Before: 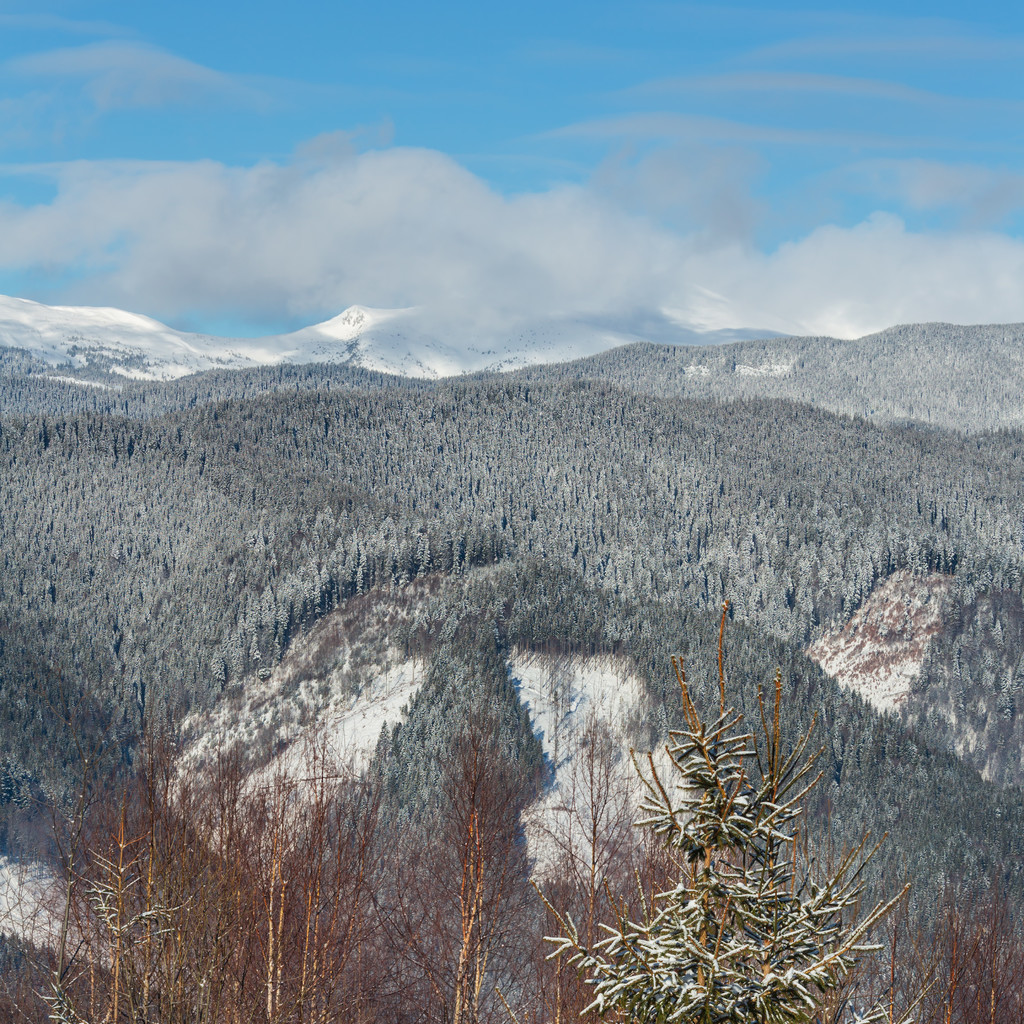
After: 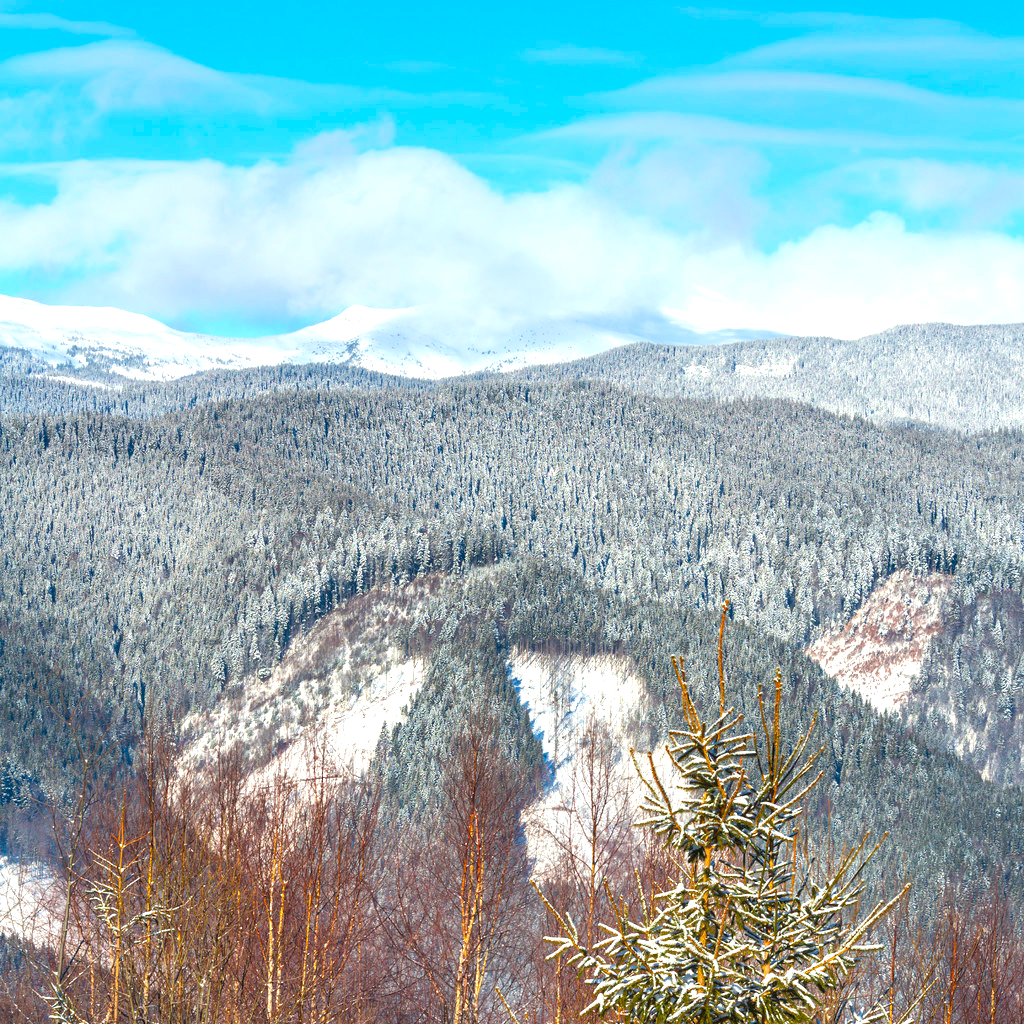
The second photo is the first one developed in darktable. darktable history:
color balance rgb: linear chroma grading › global chroma 9.888%, perceptual saturation grading › global saturation 29.928%
exposure: black level correction 0, exposure 0.934 EV, compensate exposure bias true, compensate highlight preservation false
